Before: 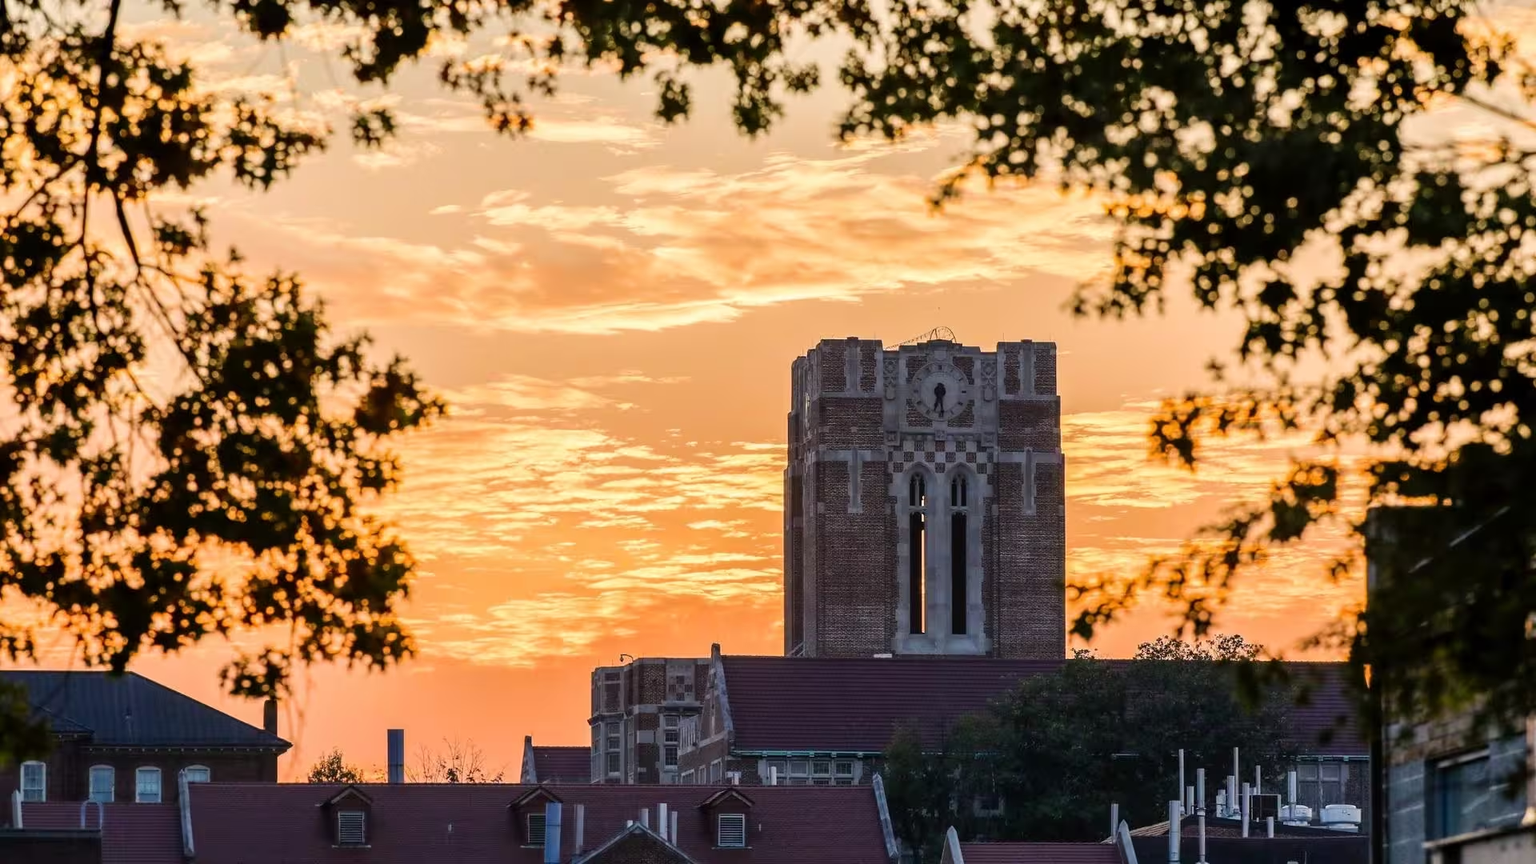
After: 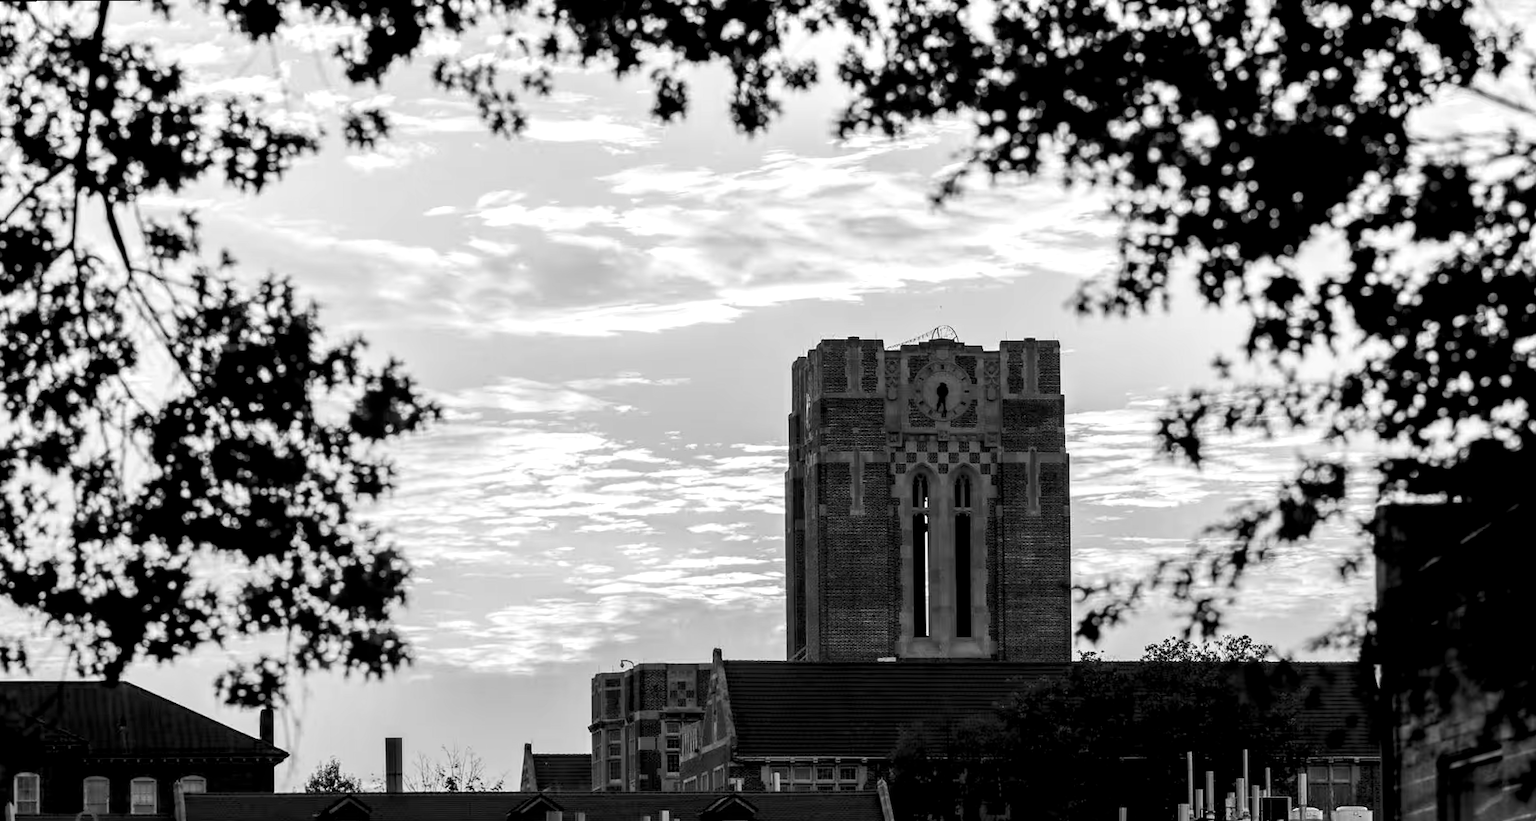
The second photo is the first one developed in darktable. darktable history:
exposure: black level correction 0.012, compensate highlight preservation false
monochrome: on, module defaults
crop and rotate: top 0%, bottom 5.097%
rgb levels: preserve colors max RGB
white balance: red 1.045, blue 0.932
rotate and perspective: rotation -0.45°, automatic cropping original format, crop left 0.008, crop right 0.992, crop top 0.012, crop bottom 0.988
color balance rgb: perceptual saturation grading › highlights -29.58%, perceptual saturation grading › mid-tones 29.47%, perceptual saturation grading › shadows 59.73%, perceptual brilliance grading › global brilliance -17.79%, perceptual brilliance grading › highlights 28.73%, global vibrance 15.44%
